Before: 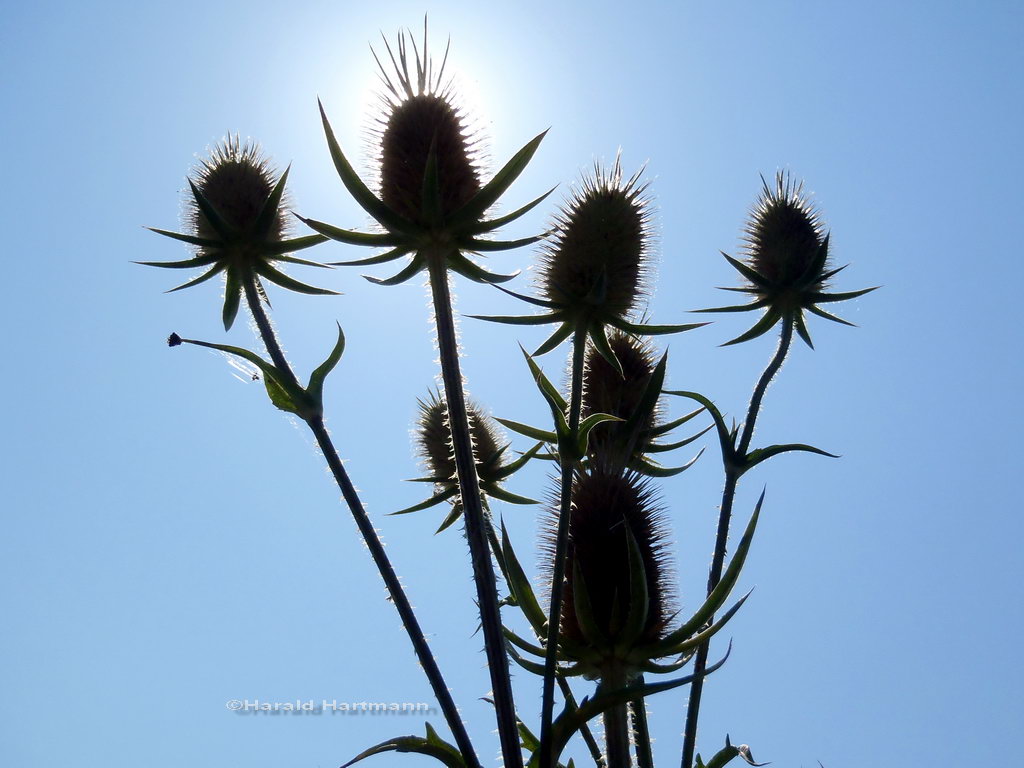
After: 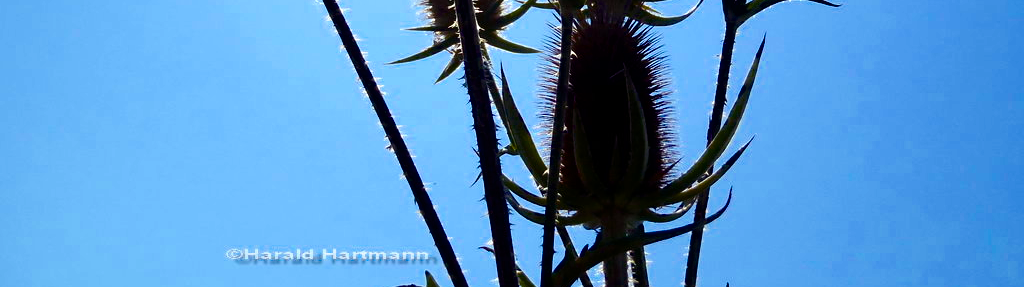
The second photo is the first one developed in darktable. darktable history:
crop and rotate: top 58.772%, bottom 3.829%
color balance rgb: shadows lift › luminance 0.298%, shadows lift › chroma 6.787%, shadows lift › hue 299.48°, linear chroma grading › global chroma 15.355%, perceptual saturation grading › global saturation 28.753%, perceptual saturation grading › mid-tones 12.381%, perceptual saturation grading › shadows 9.948%, perceptual brilliance grading › global brilliance 14.488%, perceptual brilliance grading › shadows -34.877%, global vibrance 16.042%, saturation formula JzAzBz (2021)
